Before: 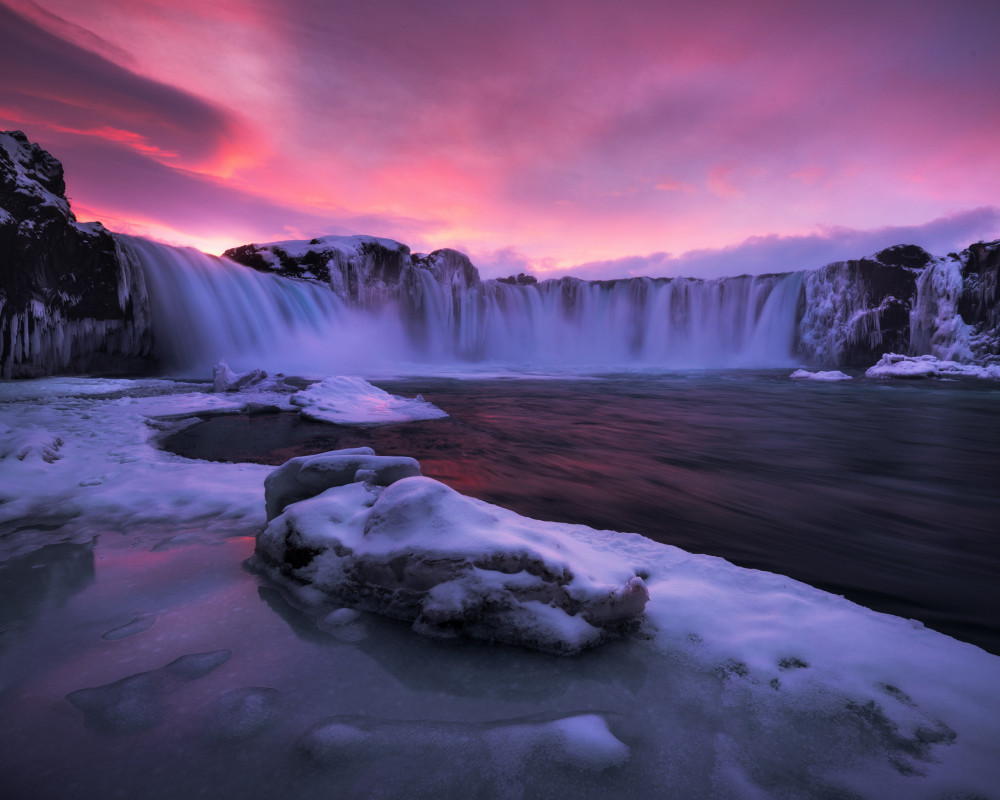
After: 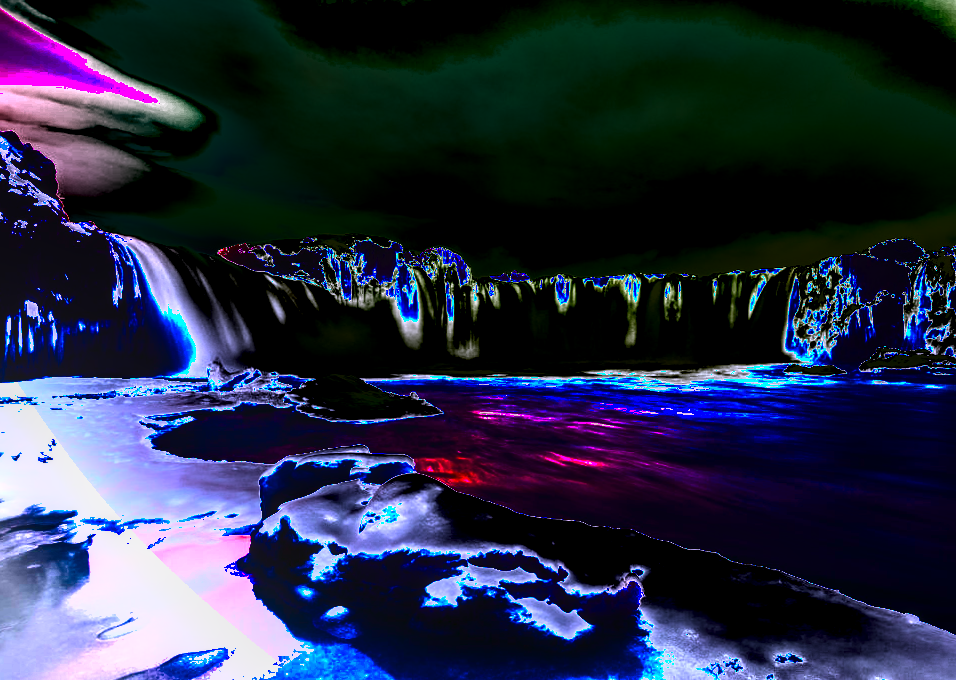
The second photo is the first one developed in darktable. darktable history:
shadows and highlights: radius 332.58, shadows 54.48, highlights -99.94, compress 94.25%, highlights color adjustment 72.78%, soften with gaussian
exposure: black level correction 0, exposure 4.068 EV, compensate highlight preservation false
local contrast: on, module defaults
crop and rotate: angle 0.381°, left 0.223%, right 3.308%, bottom 14.19%
